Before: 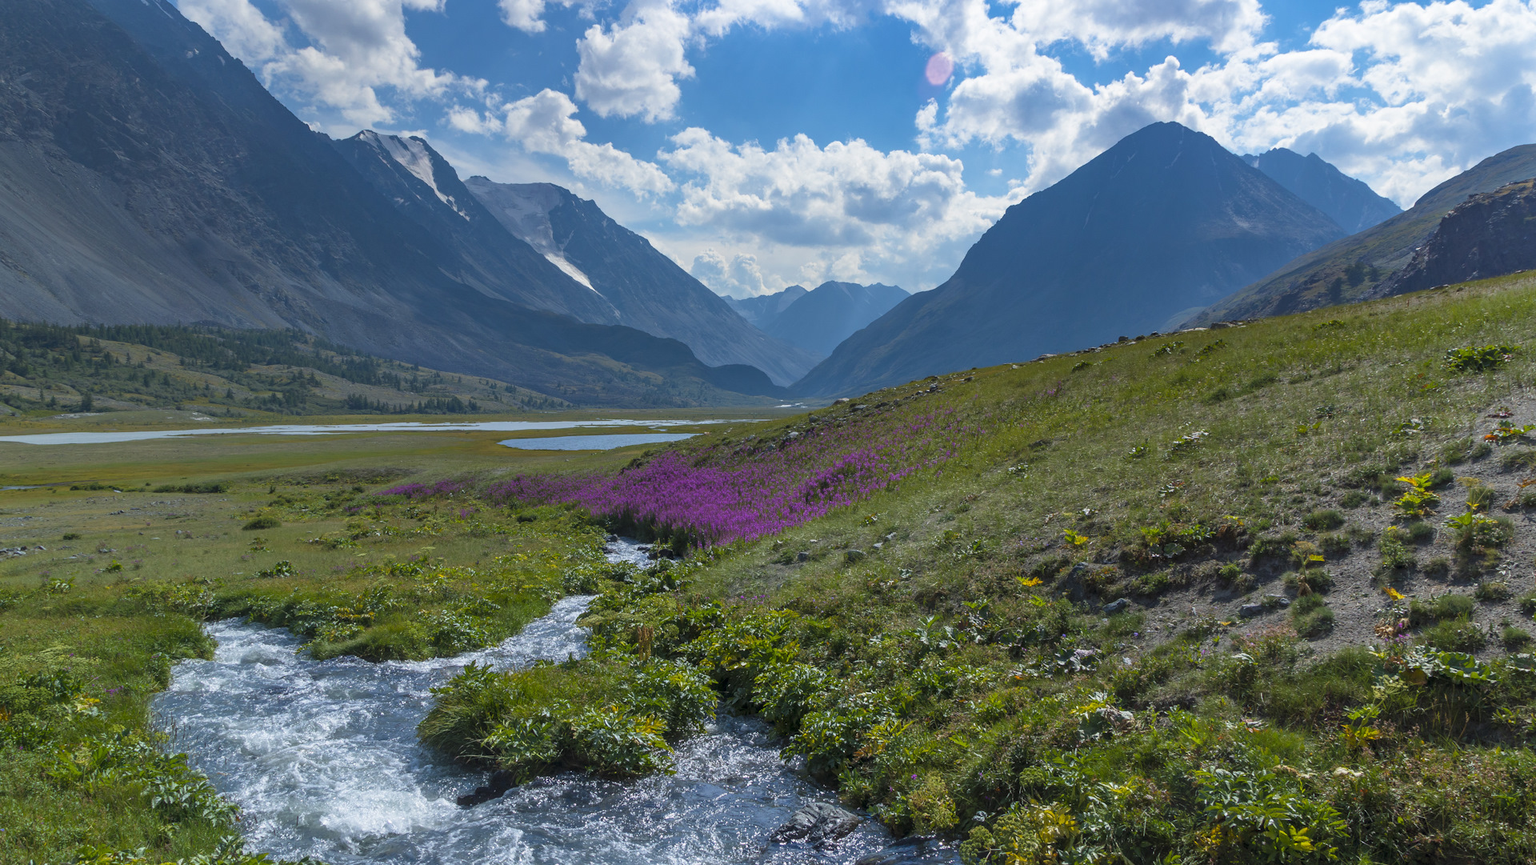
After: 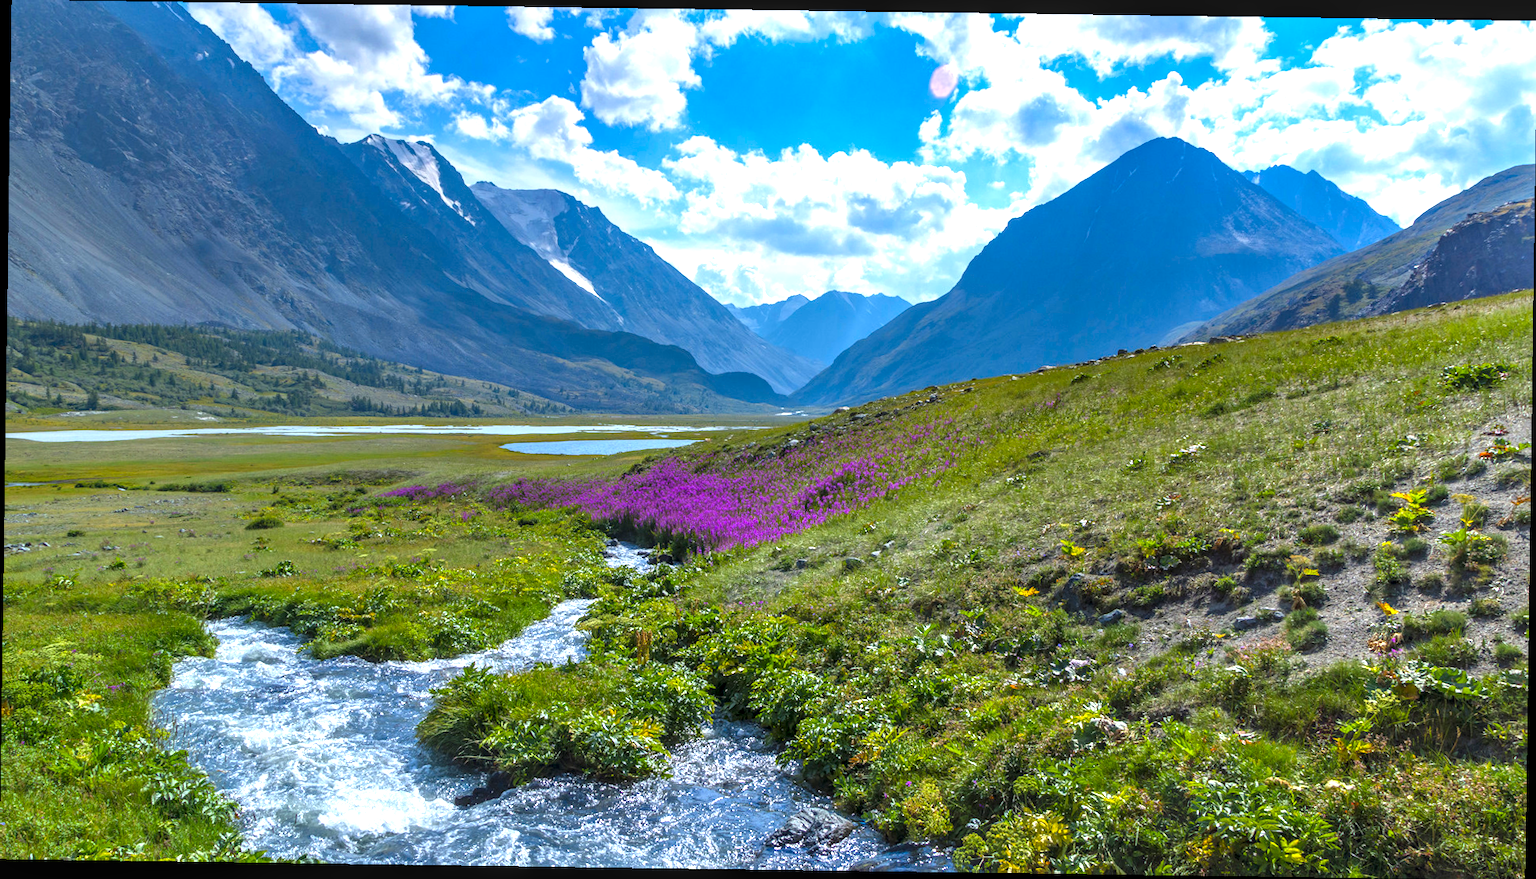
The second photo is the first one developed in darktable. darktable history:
rotate and perspective: rotation 0.8°, automatic cropping off
local contrast: on, module defaults
color correction: saturation 1.32
levels: levels [0, 0.374, 0.749]
